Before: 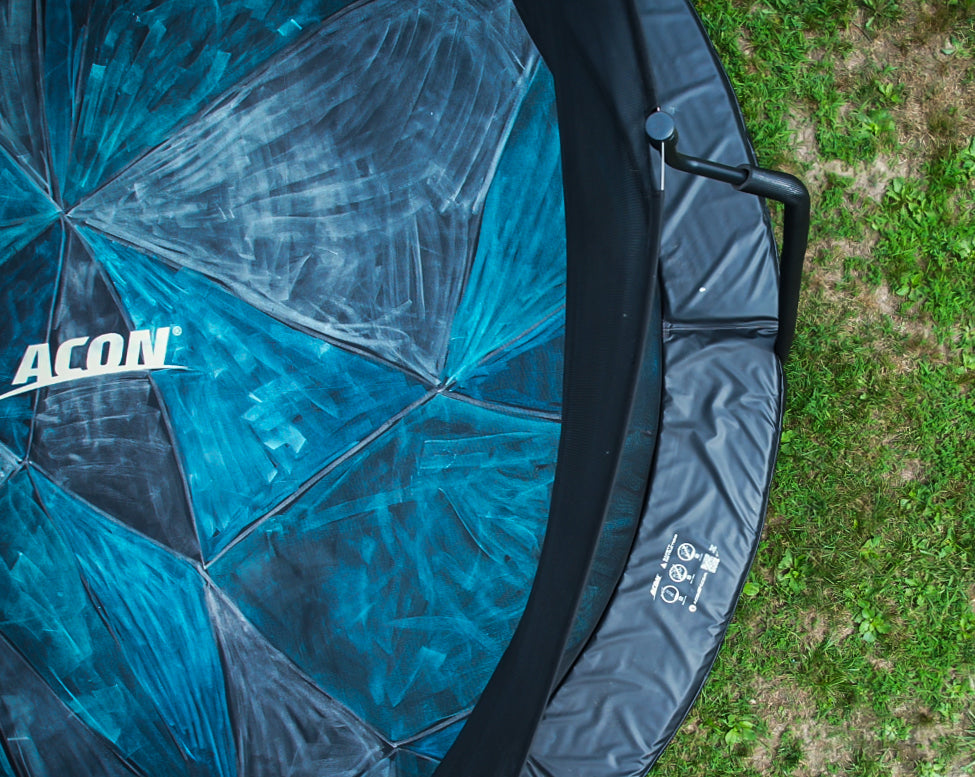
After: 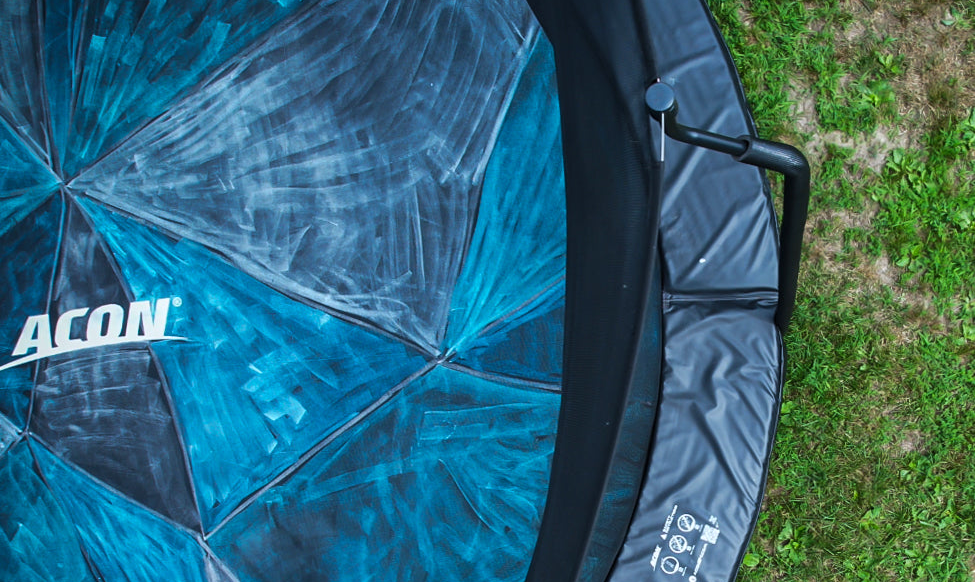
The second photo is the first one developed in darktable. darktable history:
white balance: red 0.967, blue 1.049
crop: top 3.857%, bottom 21.132%
